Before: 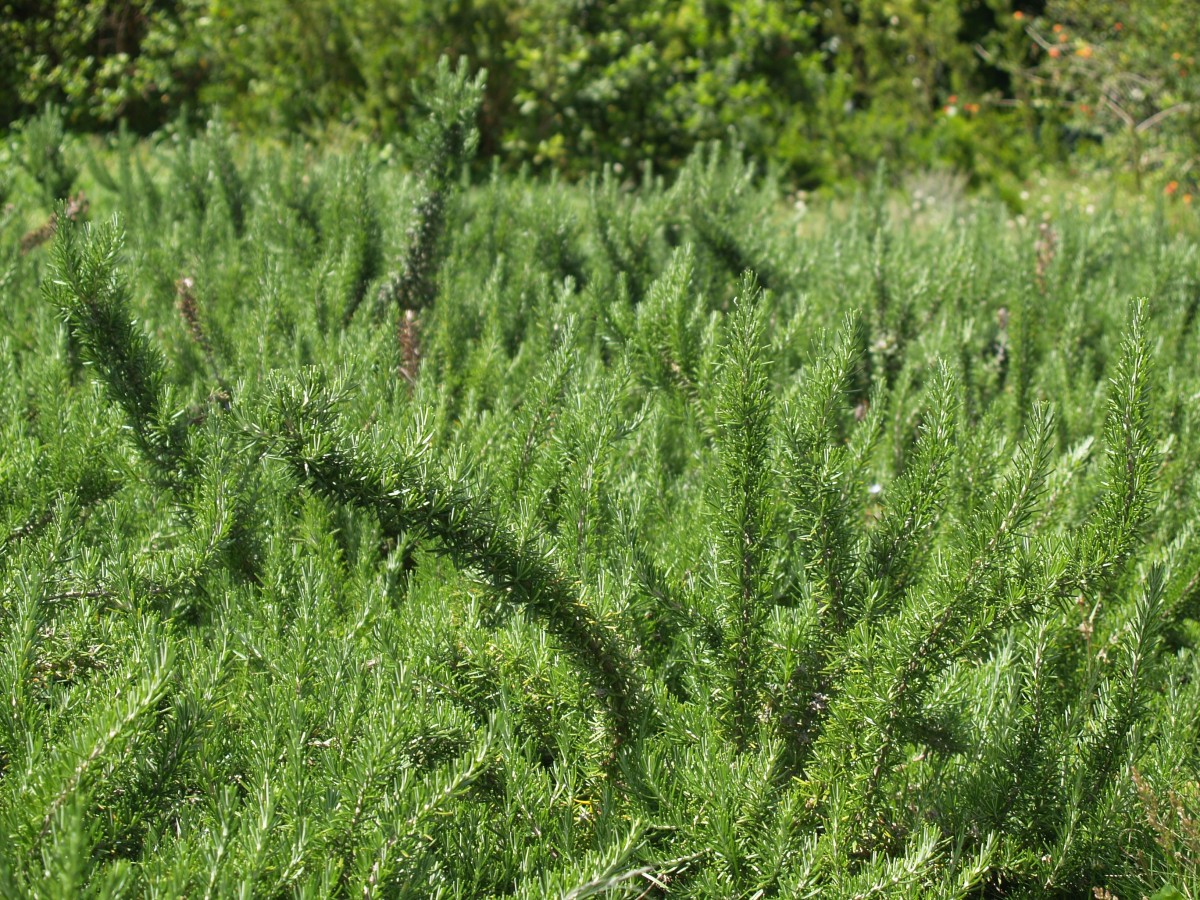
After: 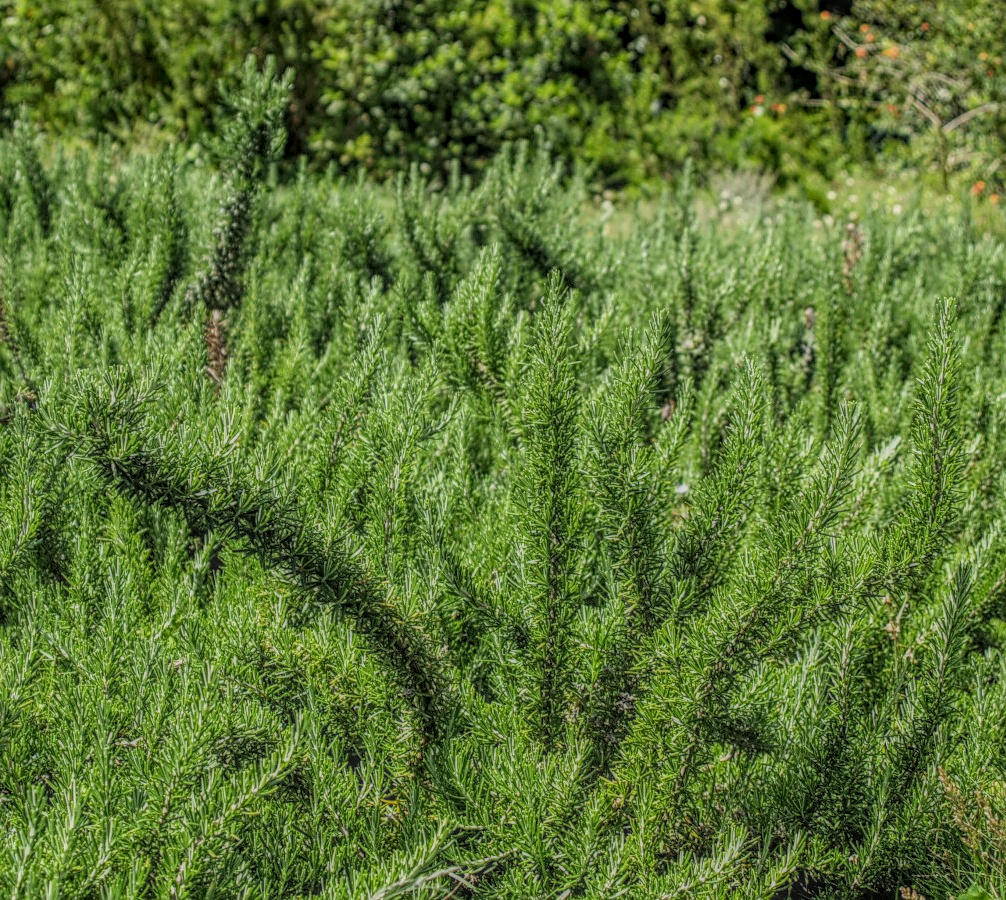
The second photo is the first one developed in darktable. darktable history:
crop: left 16.145%
local contrast: highlights 0%, shadows 0%, detail 200%, midtone range 0.25
sharpen: on, module defaults
filmic rgb: black relative exposure -7.15 EV, white relative exposure 5.36 EV, hardness 3.02, color science v6 (2022)
